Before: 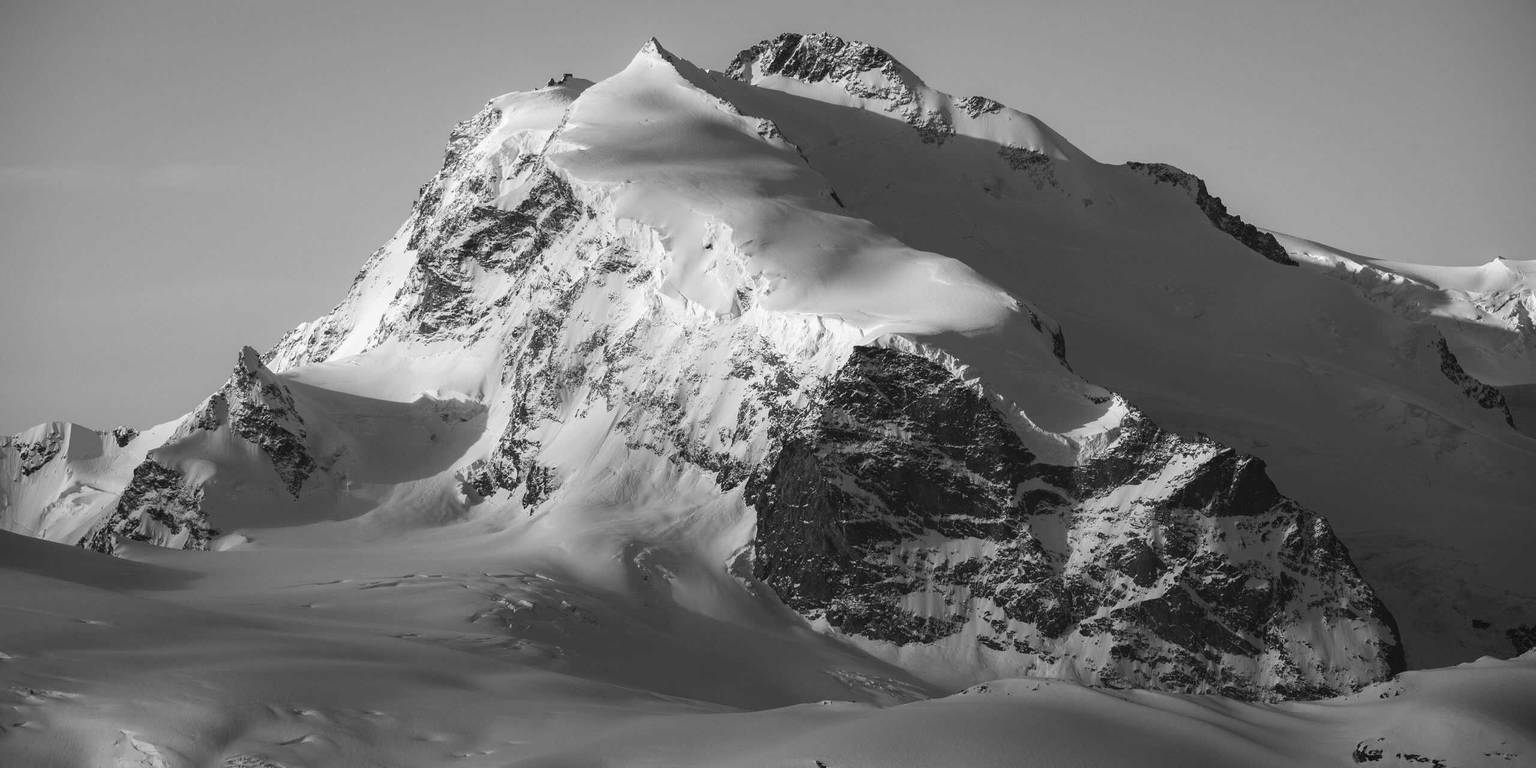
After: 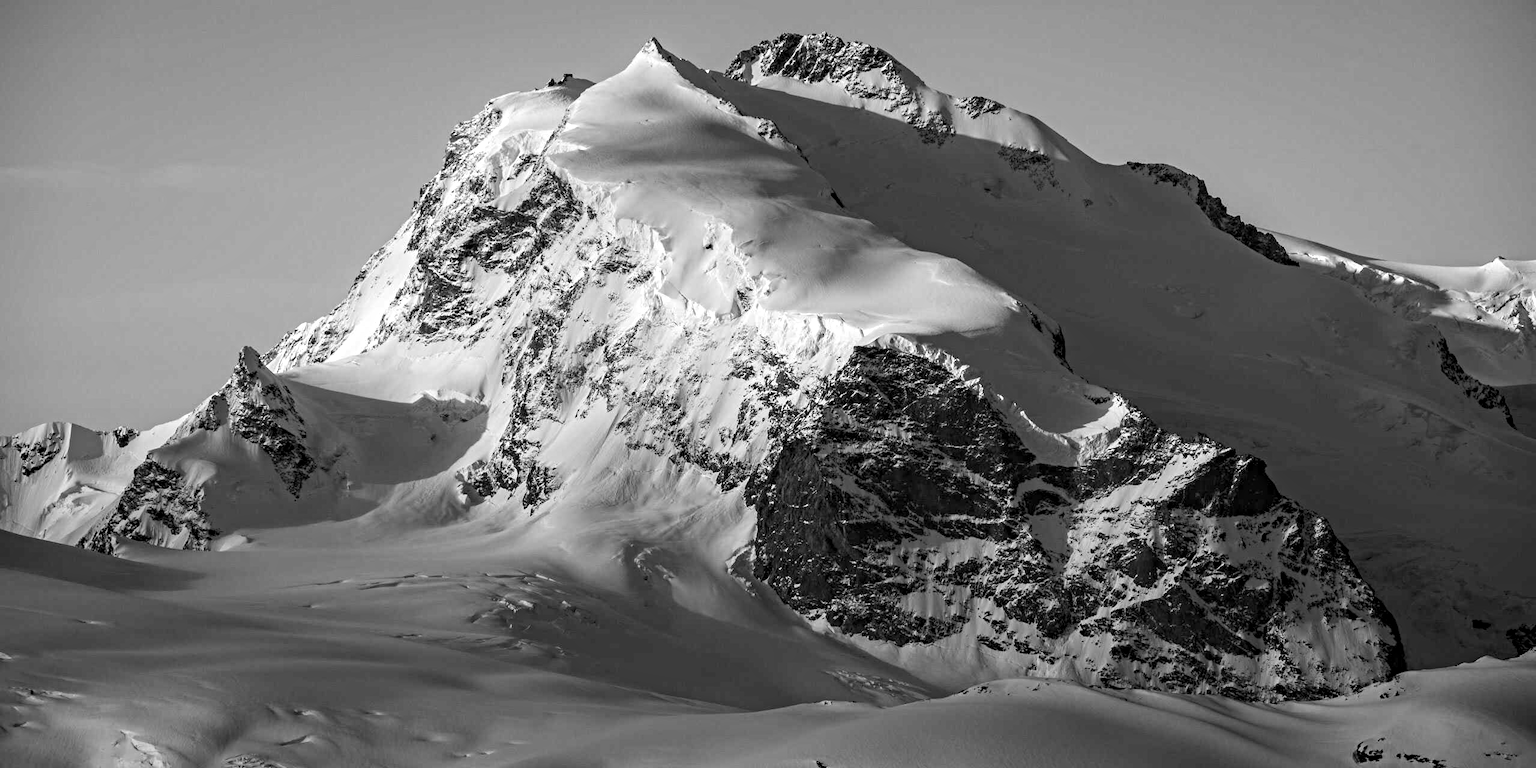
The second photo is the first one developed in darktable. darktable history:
local contrast: highlights 100%, shadows 100%, detail 120%, midtone range 0.2
contrast equalizer: y [[0.5, 0.501, 0.525, 0.597, 0.58, 0.514], [0.5 ×6], [0.5 ×6], [0 ×6], [0 ×6]]
